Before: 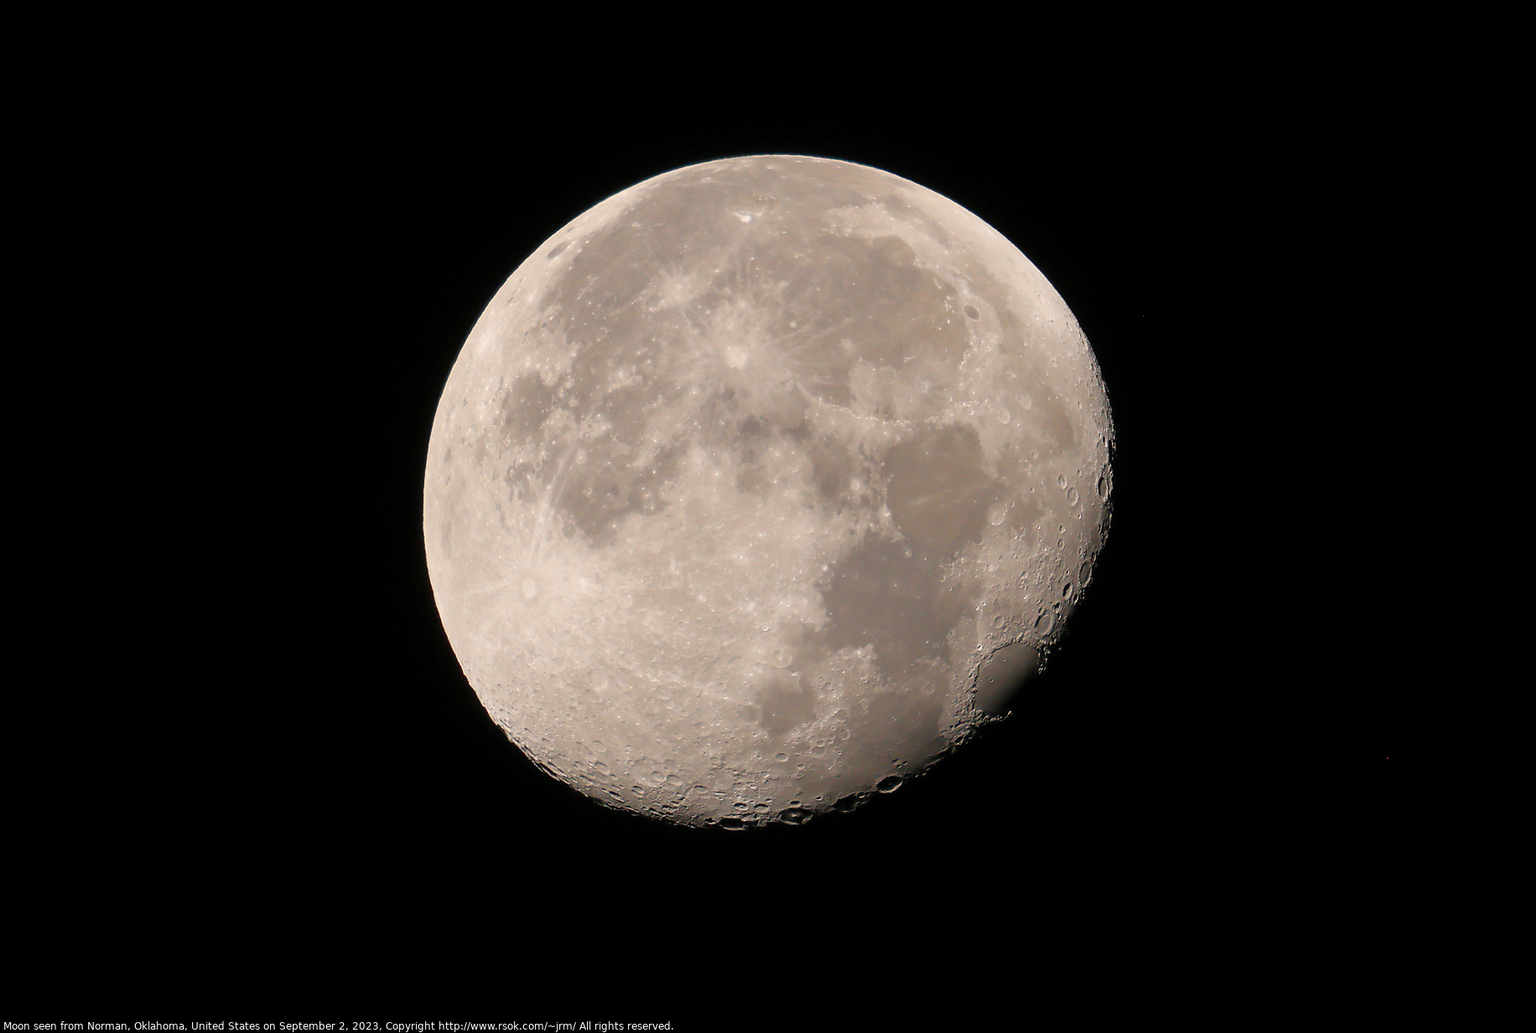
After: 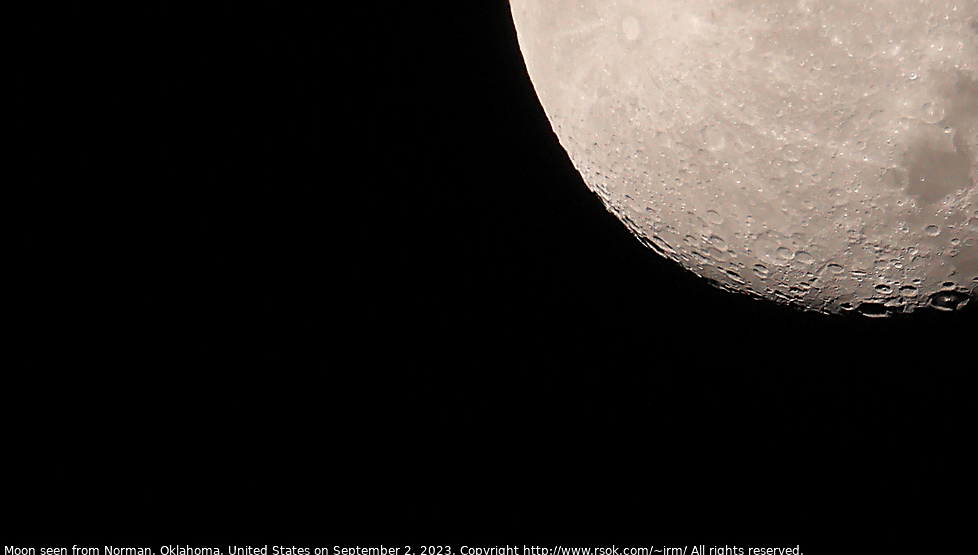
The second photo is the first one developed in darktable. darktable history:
crop and rotate: top 54.778%, right 46.61%, bottom 0.159%
color zones: curves: ch1 [(0, 0.638) (0.193, 0.442) (0.286, 0.15) (0.429, 0.14) (0.571, 0.142) (0.714, 0.154) (0.857, 0.175) (1, 0.638)]
sharpen: on, module defaults
